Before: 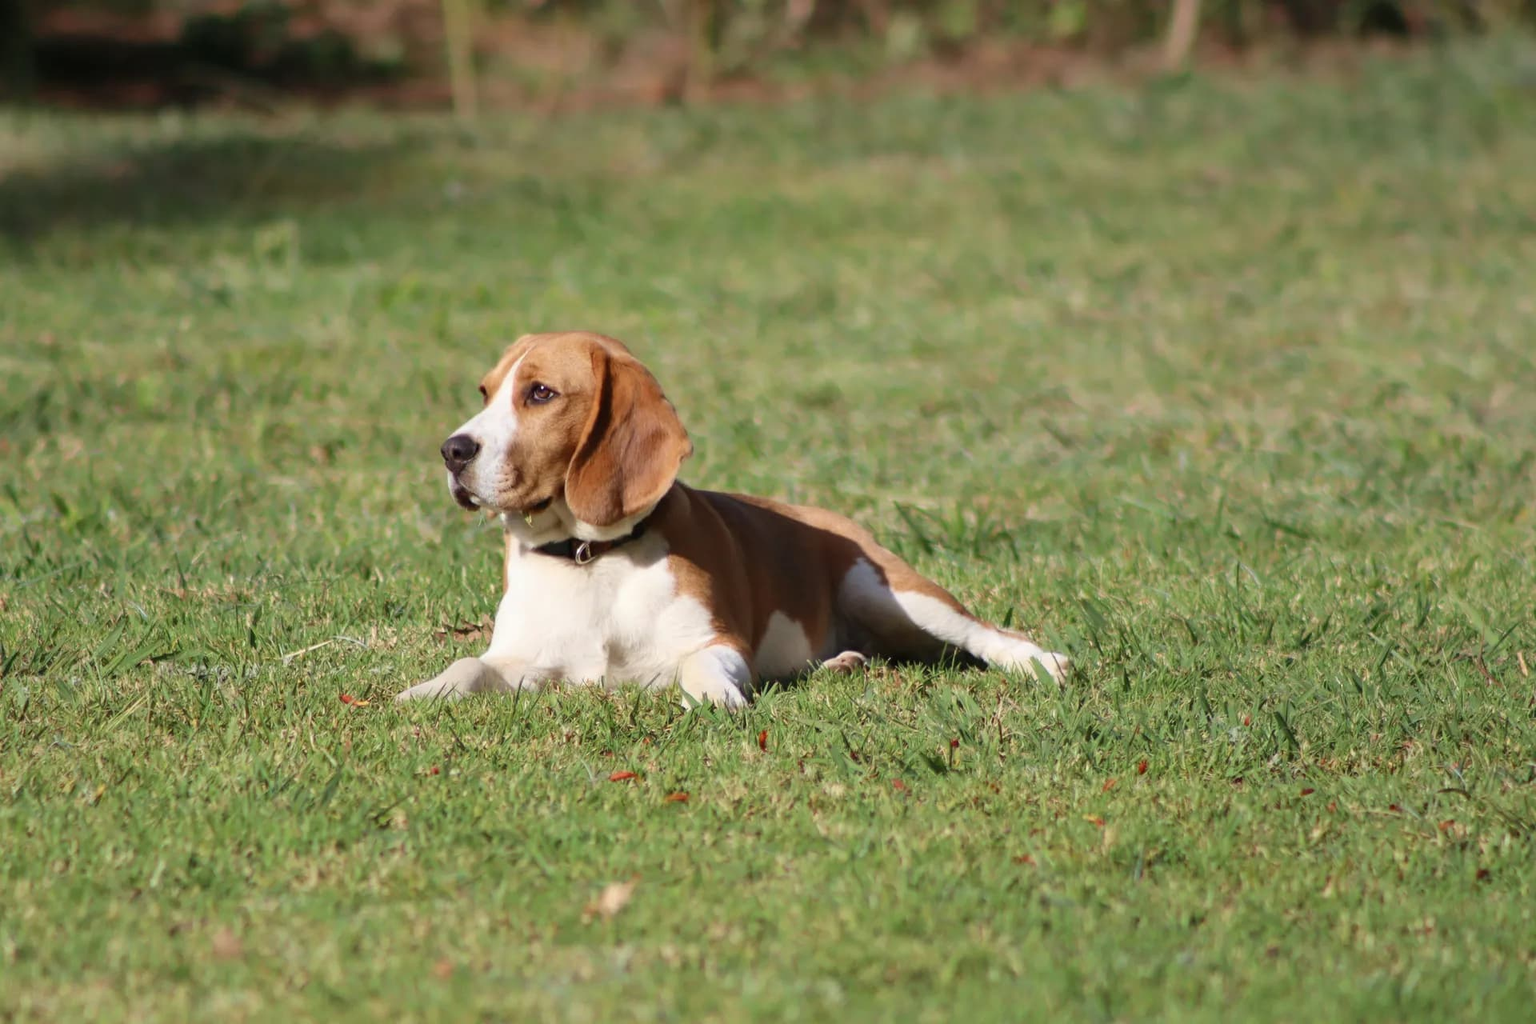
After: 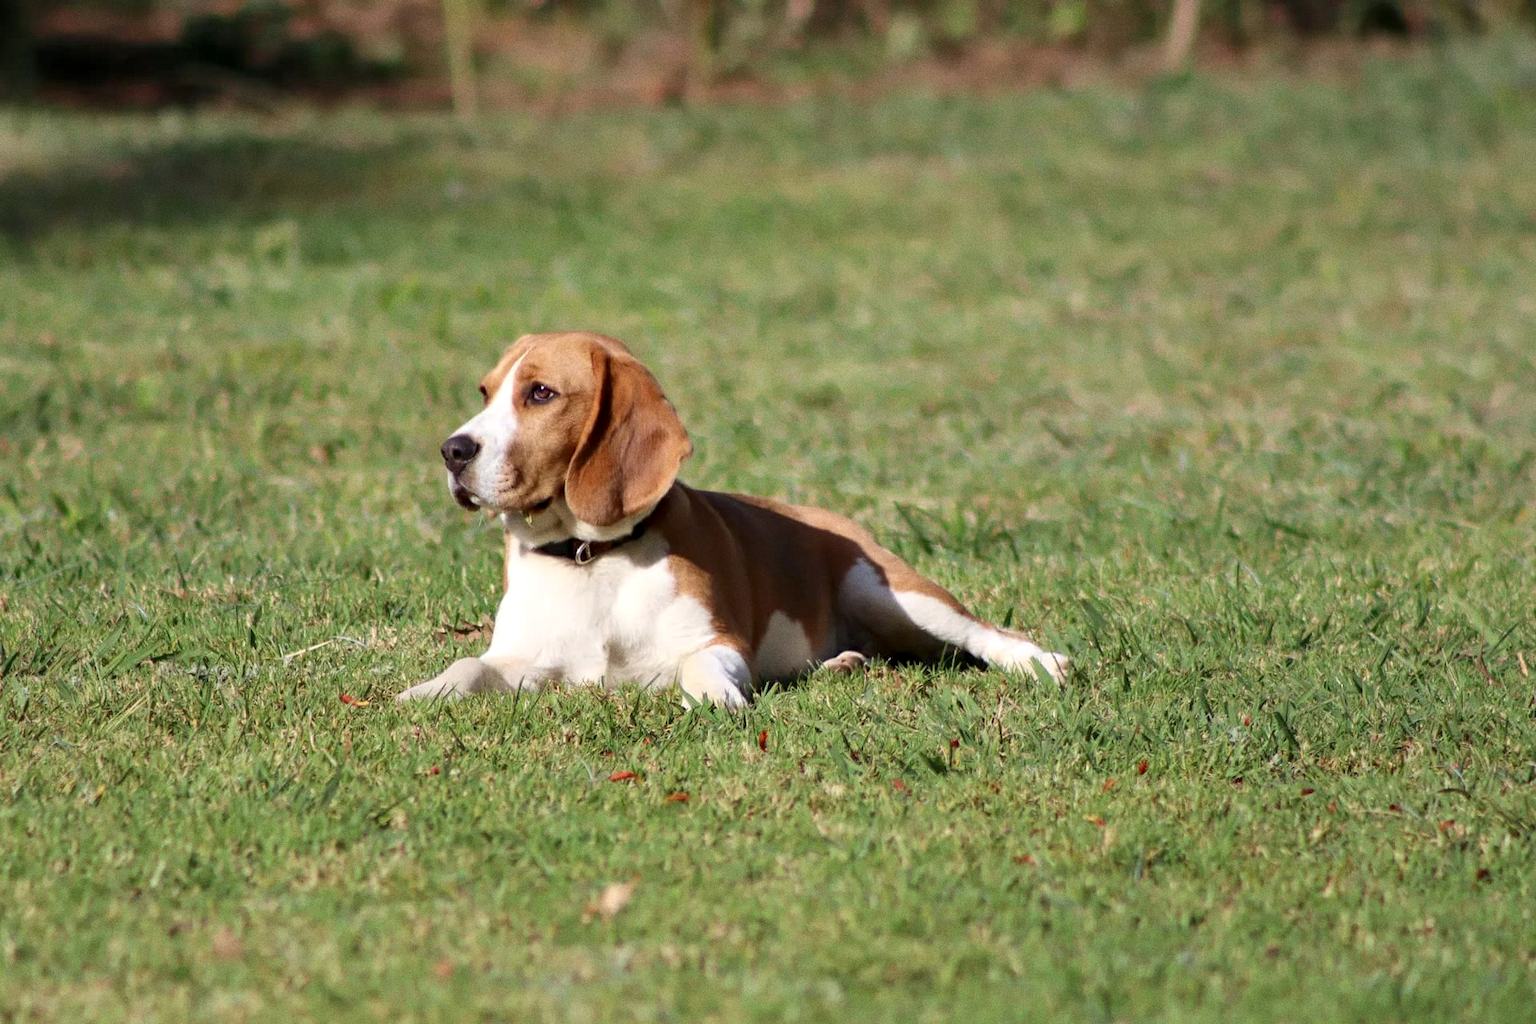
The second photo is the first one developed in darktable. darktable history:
grain: coarseness 3.21 ISO
contrast equalizer: octaves 7, y [[0.6 ×6], [0.55 ×6], [0 ×6], [0 ×6], [0 ×6]], mix 0.3
